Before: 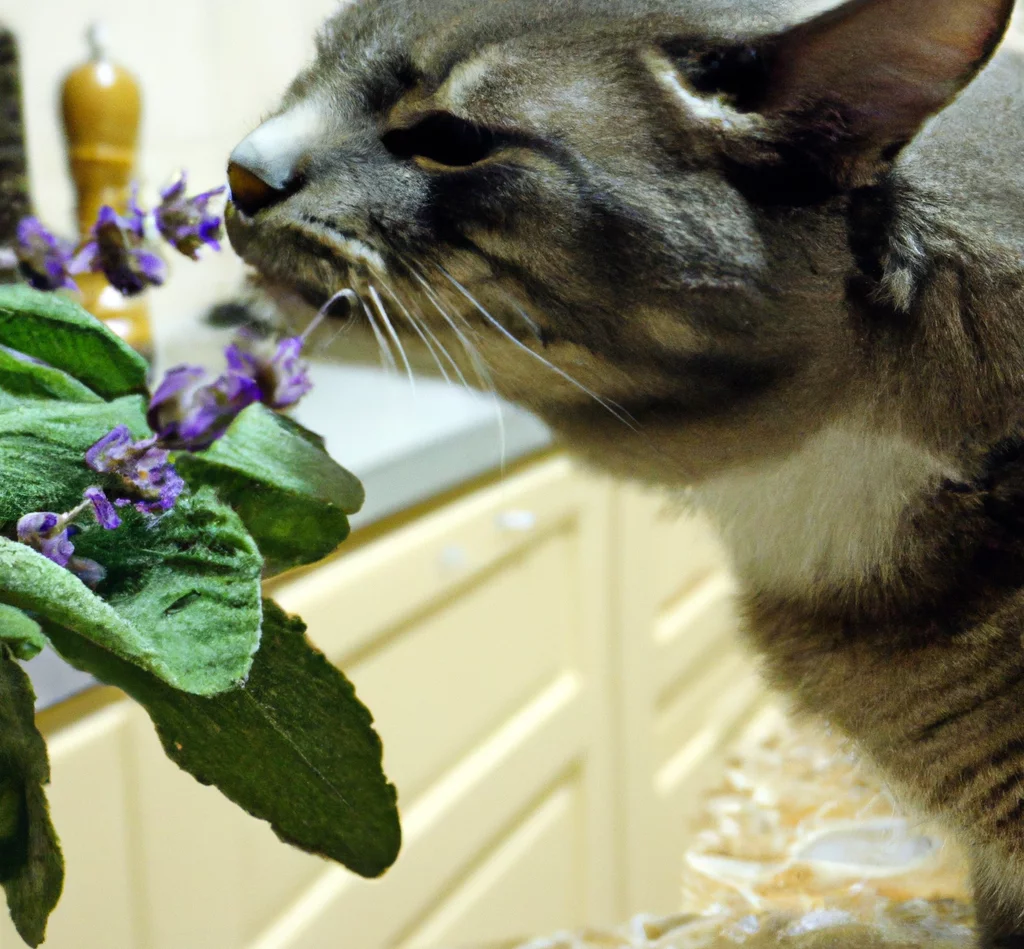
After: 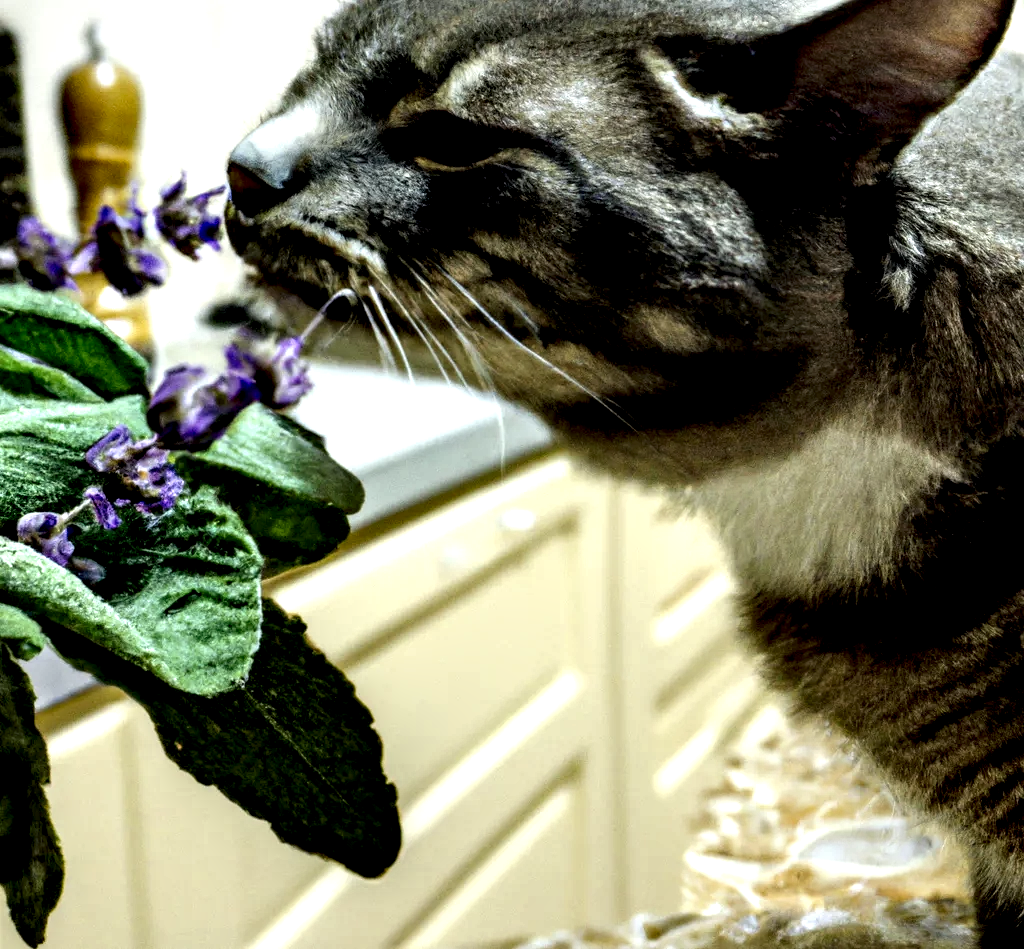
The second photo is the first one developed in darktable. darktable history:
local contrast: shadows 180%, detail 225%
